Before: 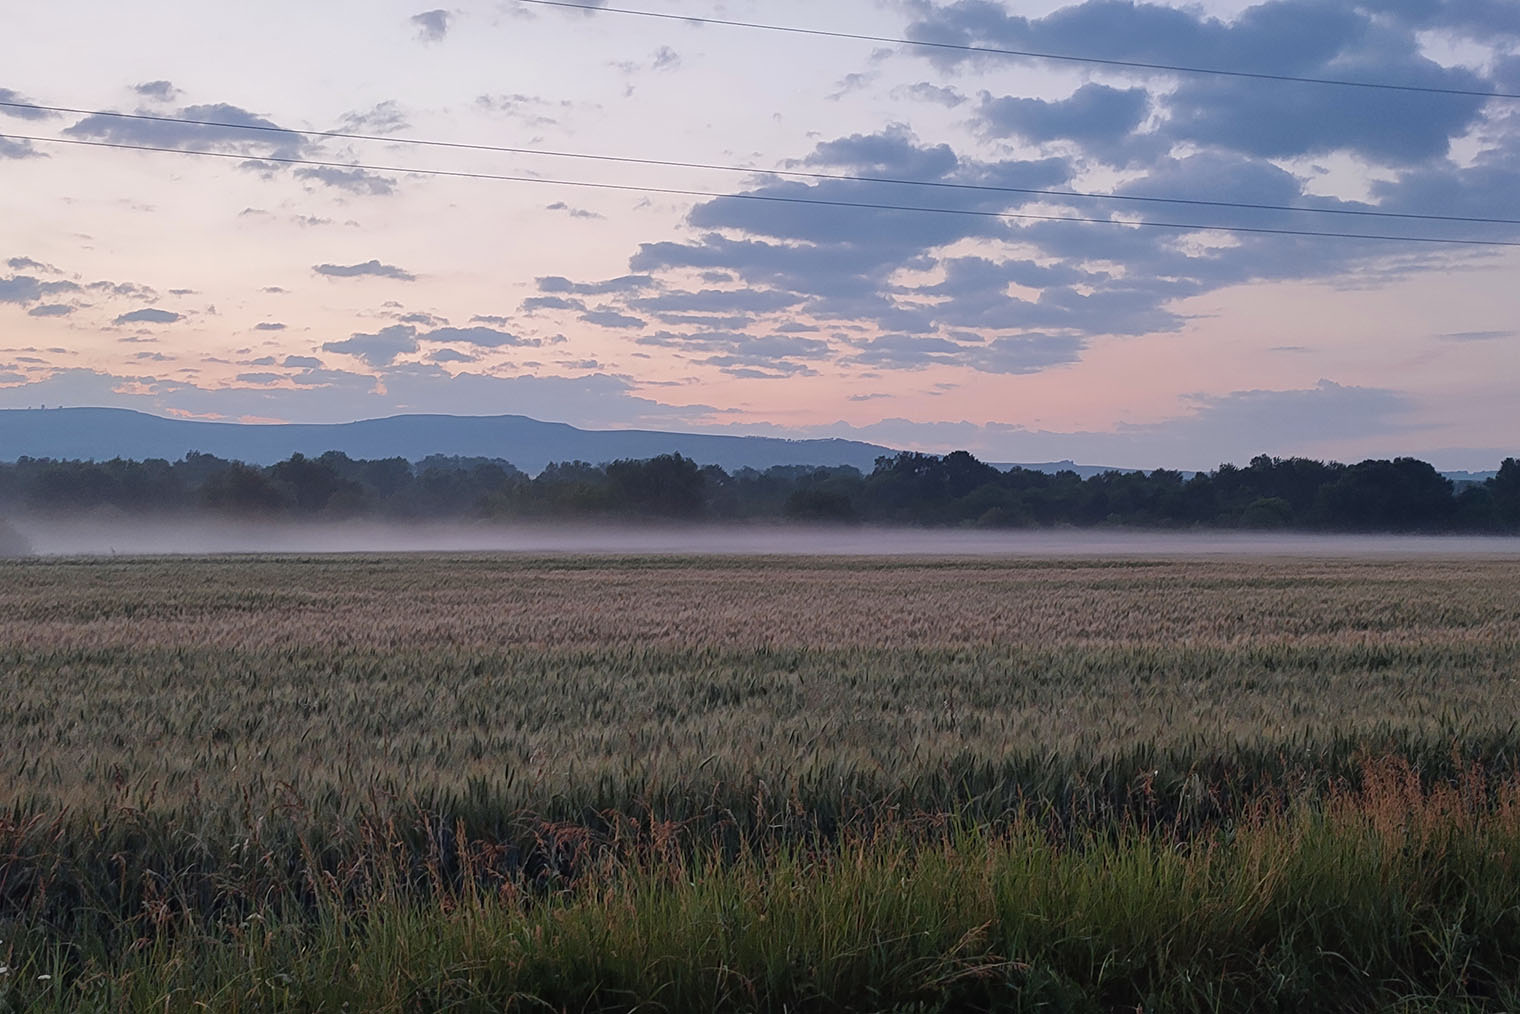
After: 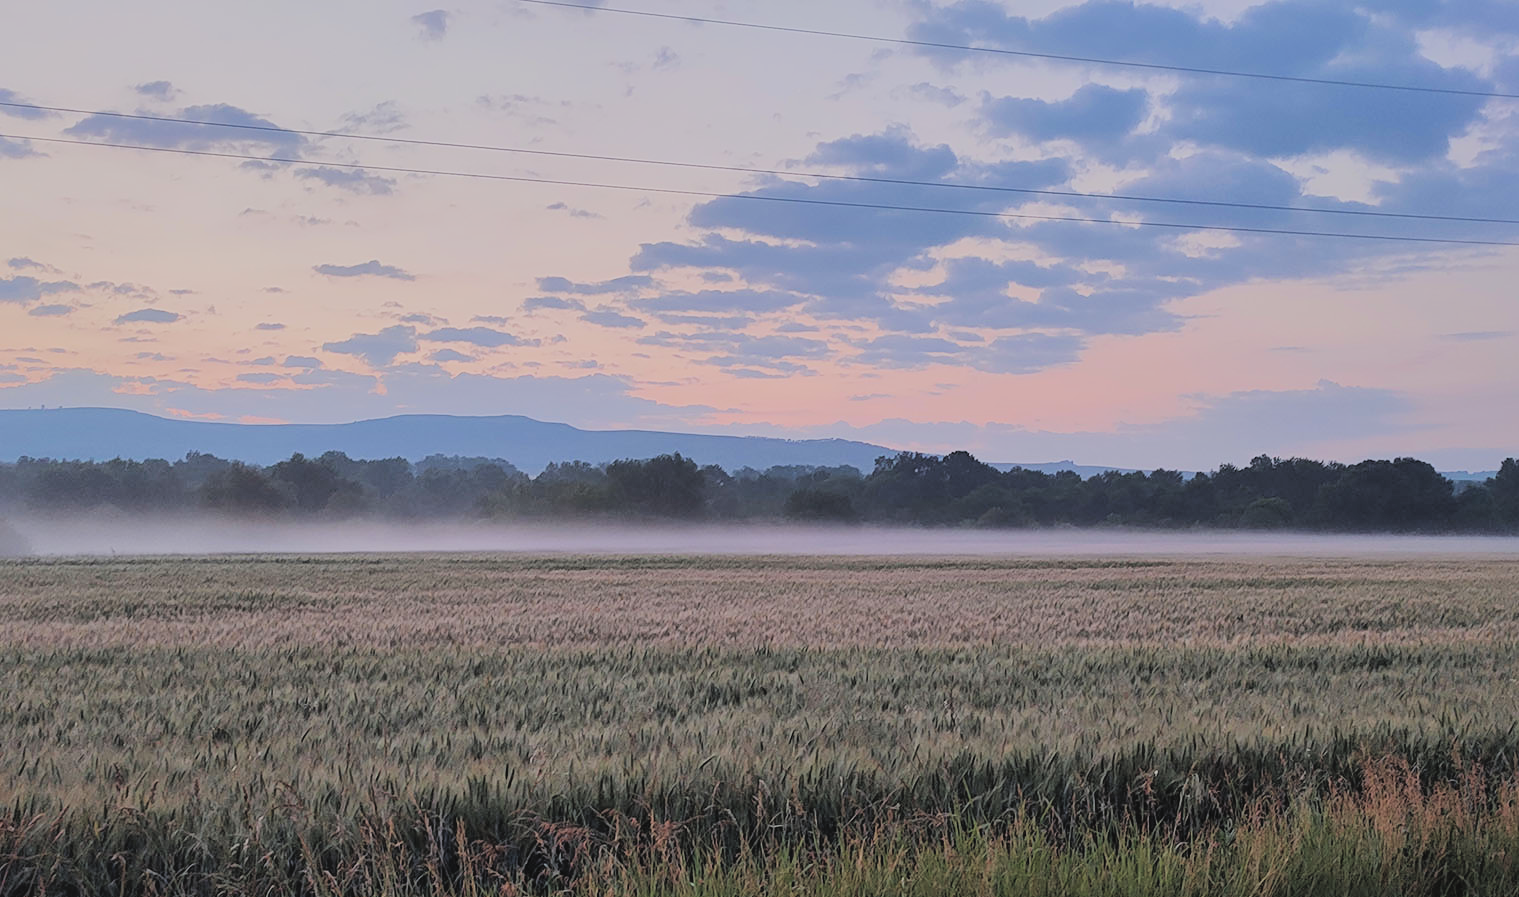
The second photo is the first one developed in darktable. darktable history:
filmic rgb: black relative exposure -6.15 EV, white relative exposure 6.96 EV, hardness 2.23, color science v6 (2022)
crop and rotate: top 0%, bottom 11.49%
exposure: black level correction -0.015, compensate highlight preservation false
white balance: emerald 1
shadows and highlights: on, module defaults
tone curve: curves: ch0 [(0, 0) (0.07, 0.057) (0.15, 0.177) (0.352, 0.445) (0.59, 0.703) (0.857, 0.908) (1, 1)], color space Lab, linked channels, preserve colors none
